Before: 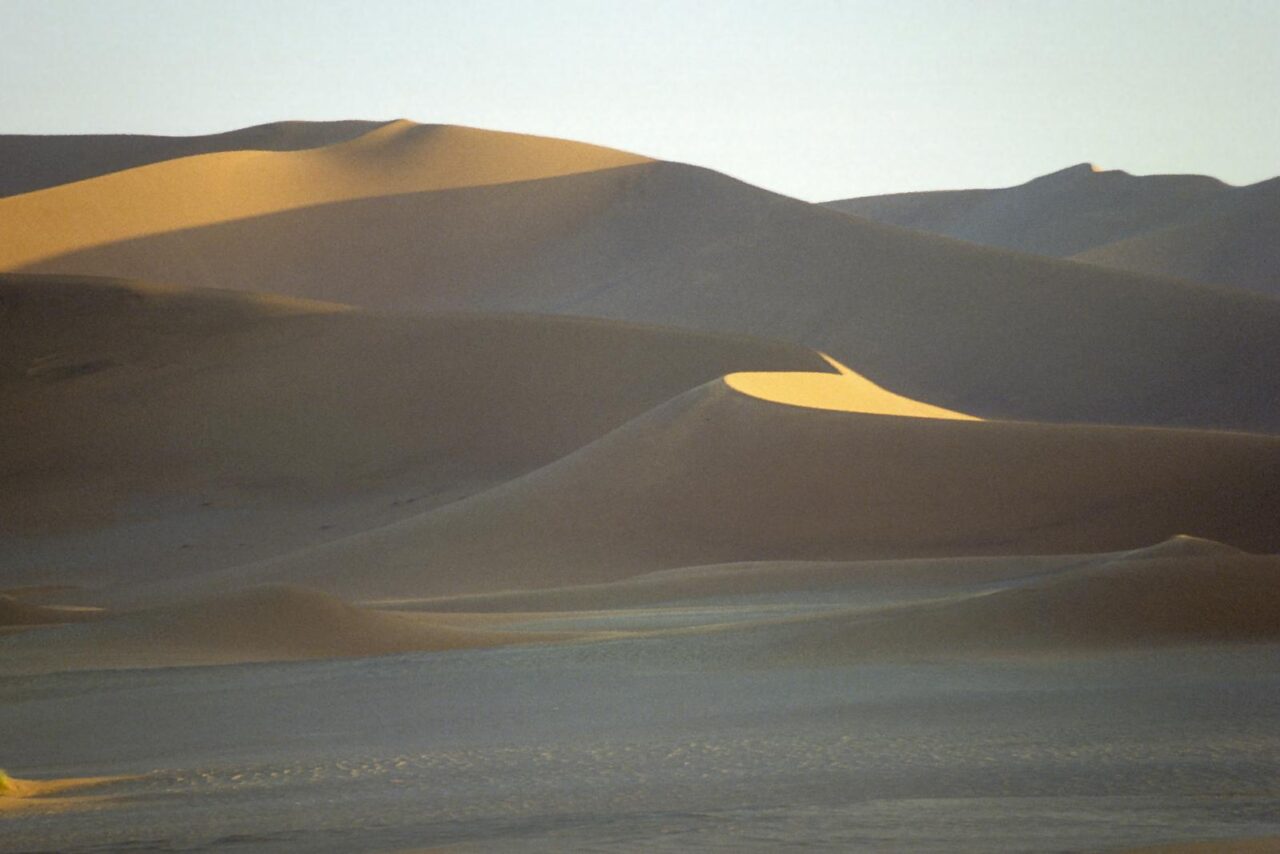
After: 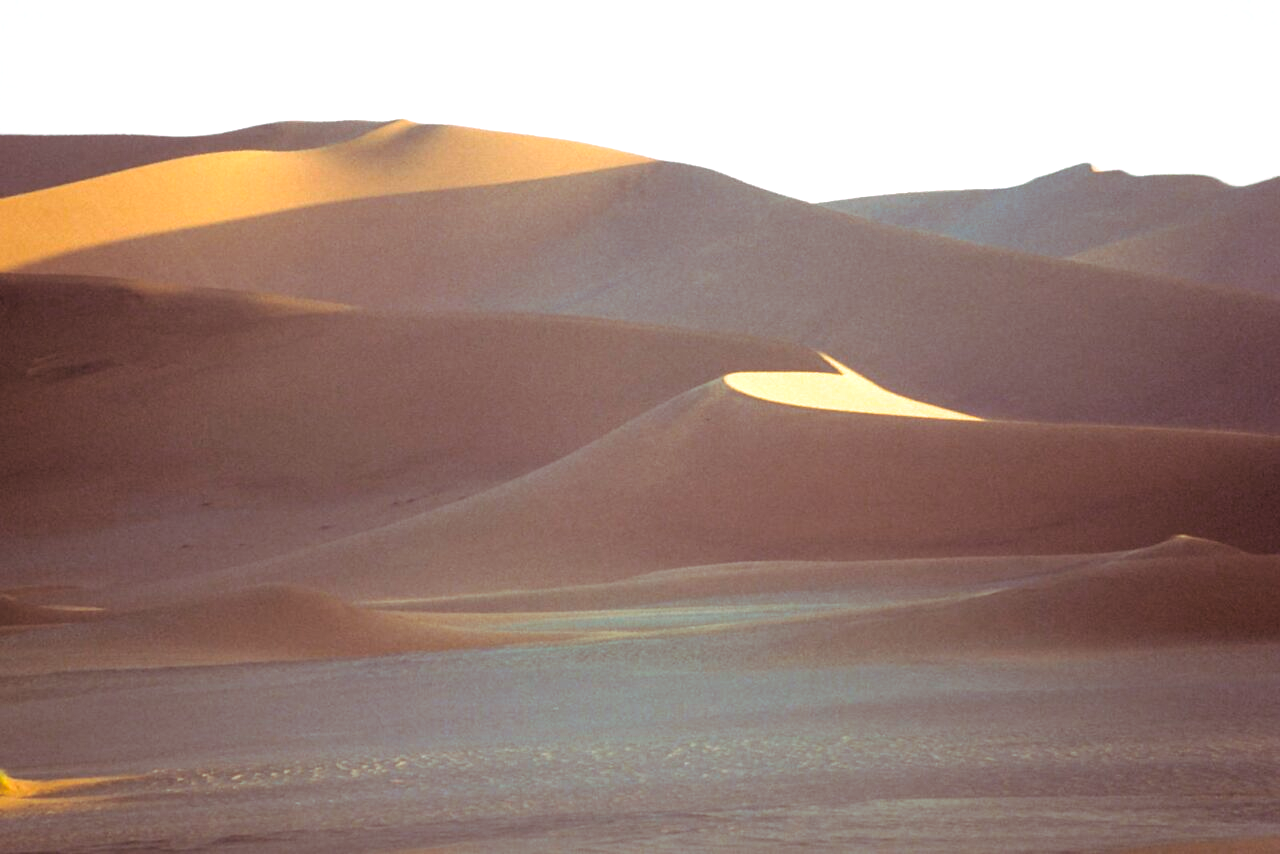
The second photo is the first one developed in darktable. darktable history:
exposure: black level correction 0, exposure 0.7 EV, compensate highlight preservation false
split-toning: highlights › hue 298.8°, highlights › saturation 0.73, compress 41.76%
